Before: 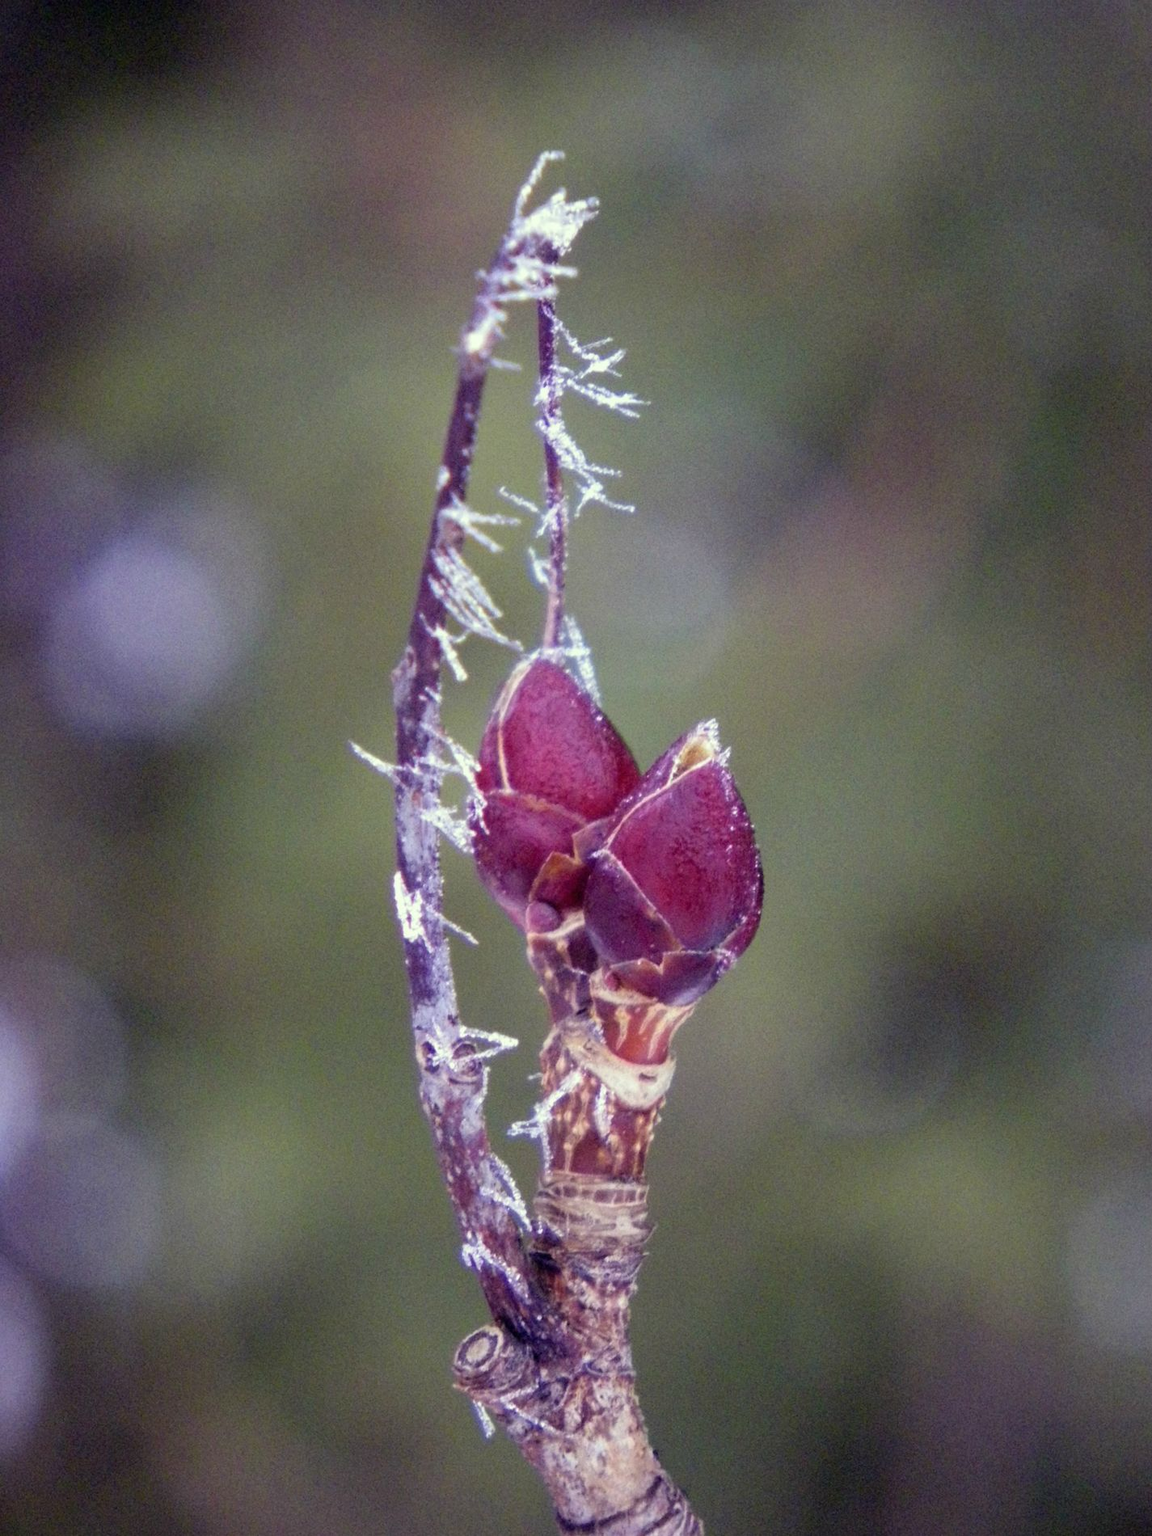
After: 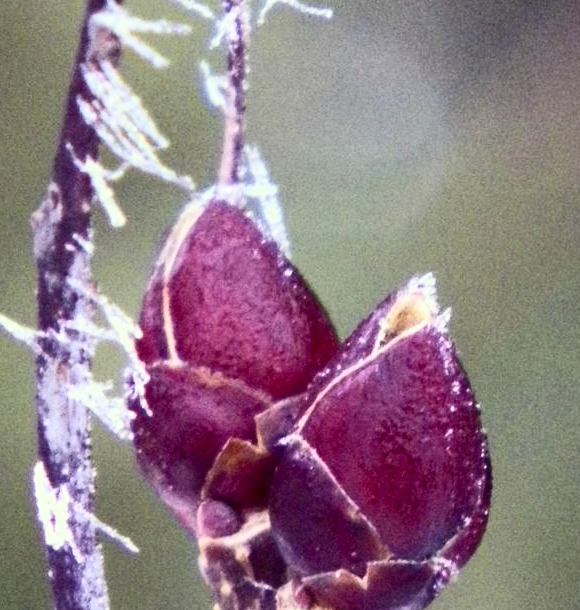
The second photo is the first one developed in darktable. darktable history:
crop: left 31.803%, top 32.445%, right 27.455%, bottom 35.446%
contrast brightness saturation: contrast 0.374, brightness 0.11
